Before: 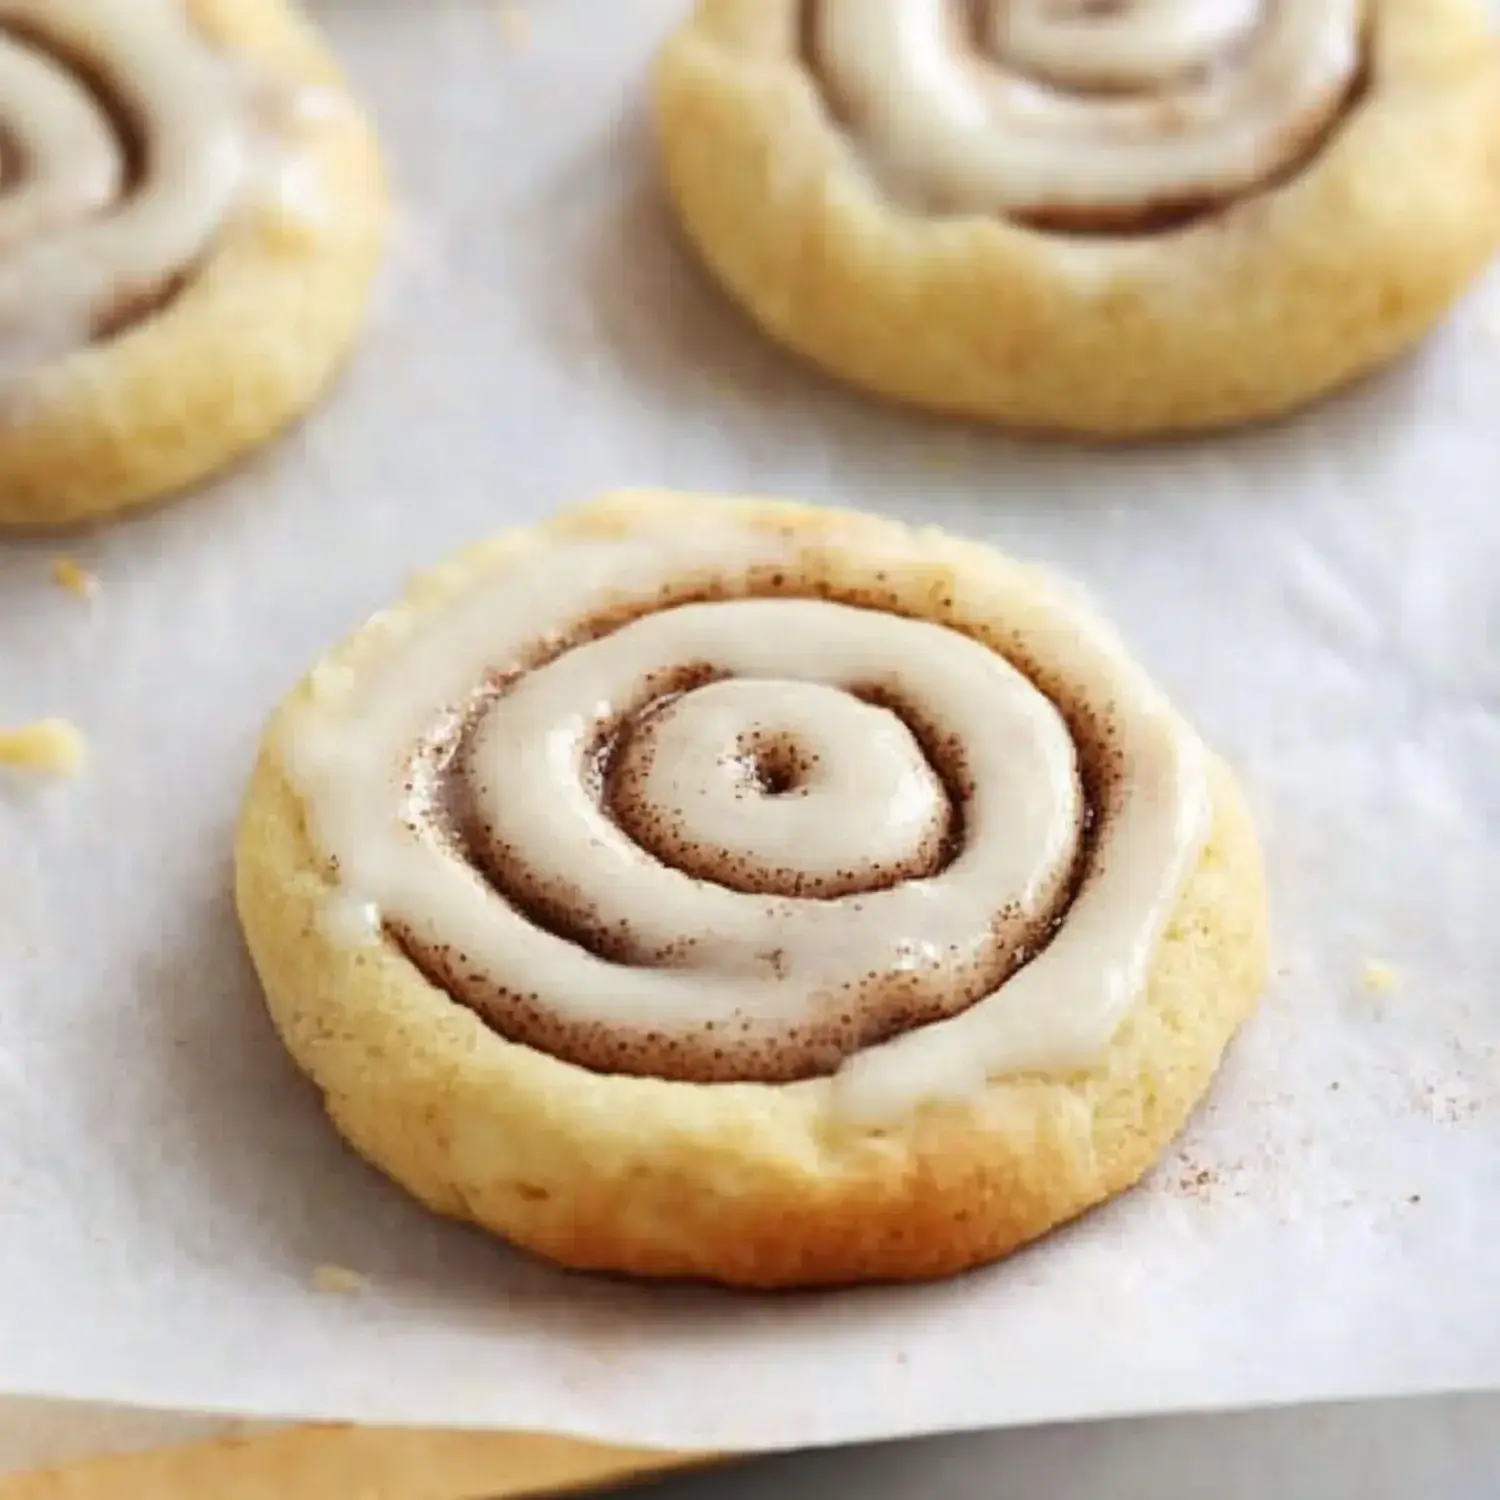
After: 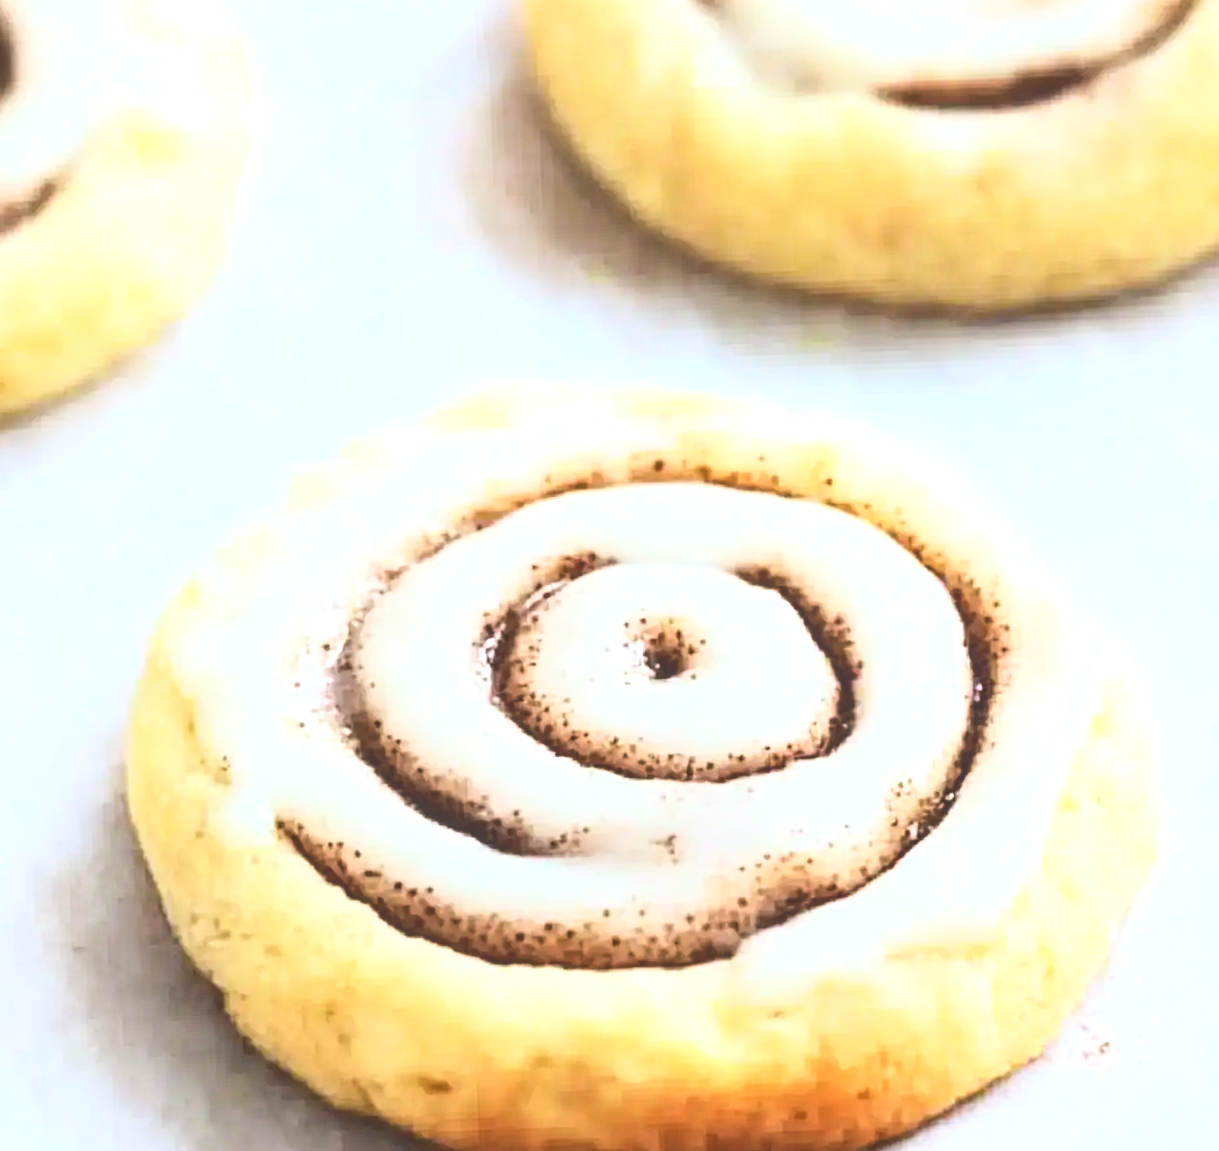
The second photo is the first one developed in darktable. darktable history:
local contrast: highlights 48%, shadows 0%, detail 100%
white balance: red 0.924, blue 1.095
tone equalizer: -8 EV -1.08 EV, -7 EV -1.01 EV, -6 EV -0.867 EV, -5 EV -0.578 EV, -3 EV 0.578 EV, -2 EV 0.867 EV, -1 EV 1.01 EV, +0 EV 1.08 EV, edges refinement/feathering 500, mask exposure compensation -1.57 EV, preserve details no
crop and rotate: left 7.196%, top 4.574%, right 10.605%, bottom 13.178%
rotate and perspective: rotation -2°, crop left 0.022, crop right 0.978, crop top 0.049, crop bottom 0.951
base curve: curves: ch0 [(0, 0) (0.028, 0.03) (0.121, 0.232) (0.46, 0.748) (0.859, 0.968) (1, 1)]
